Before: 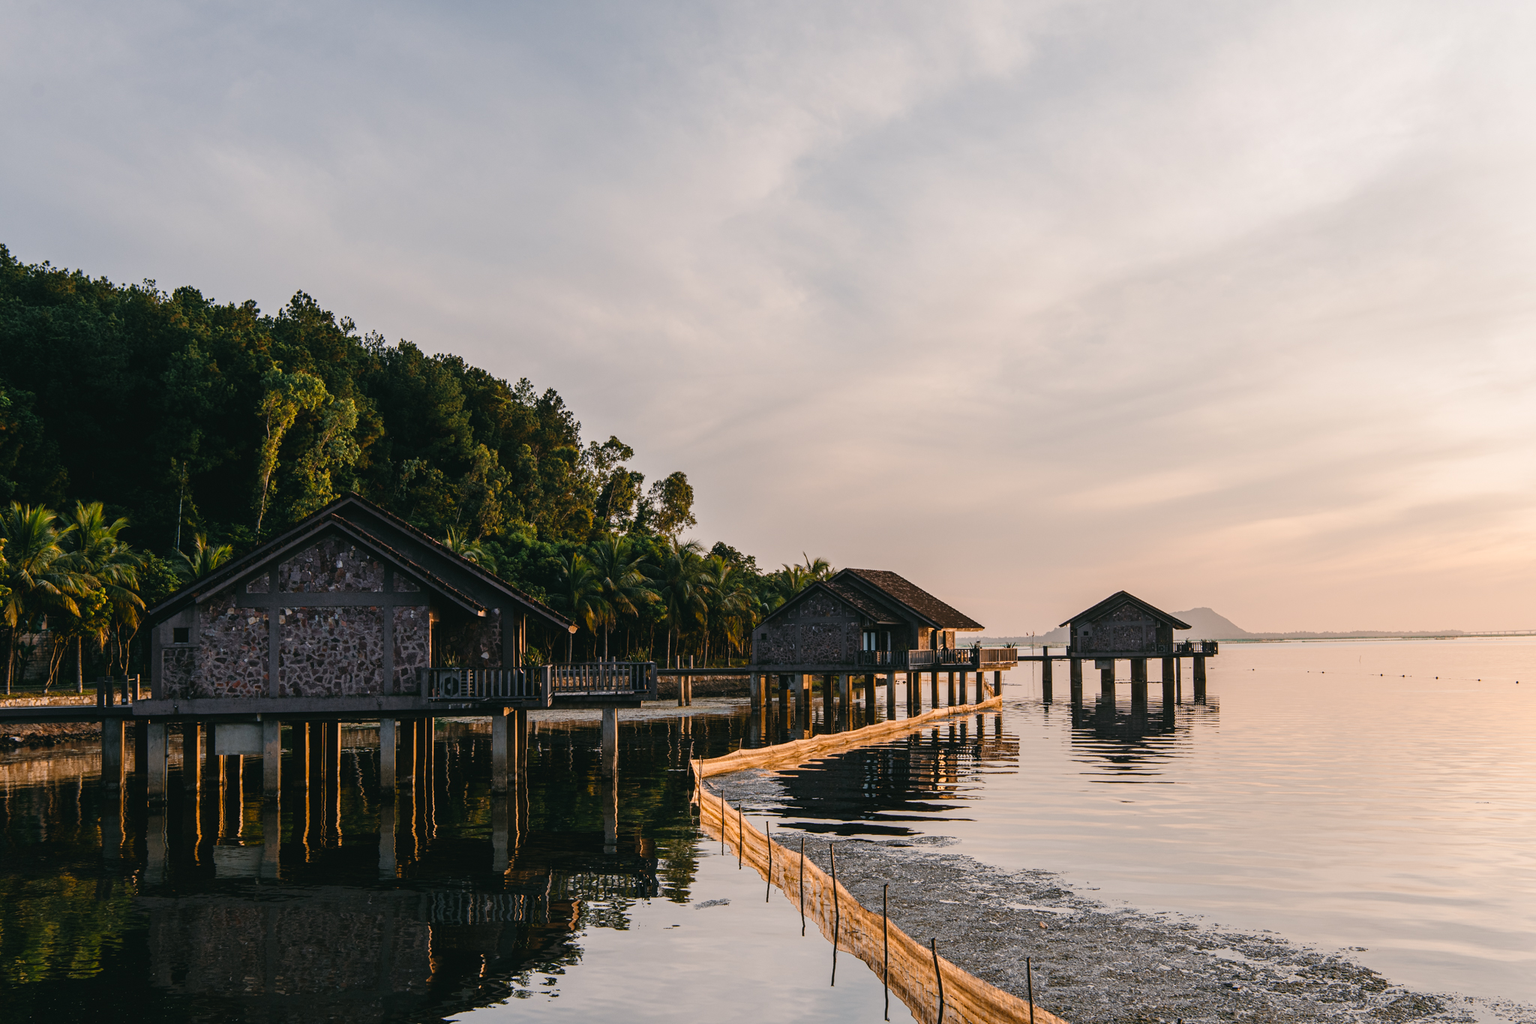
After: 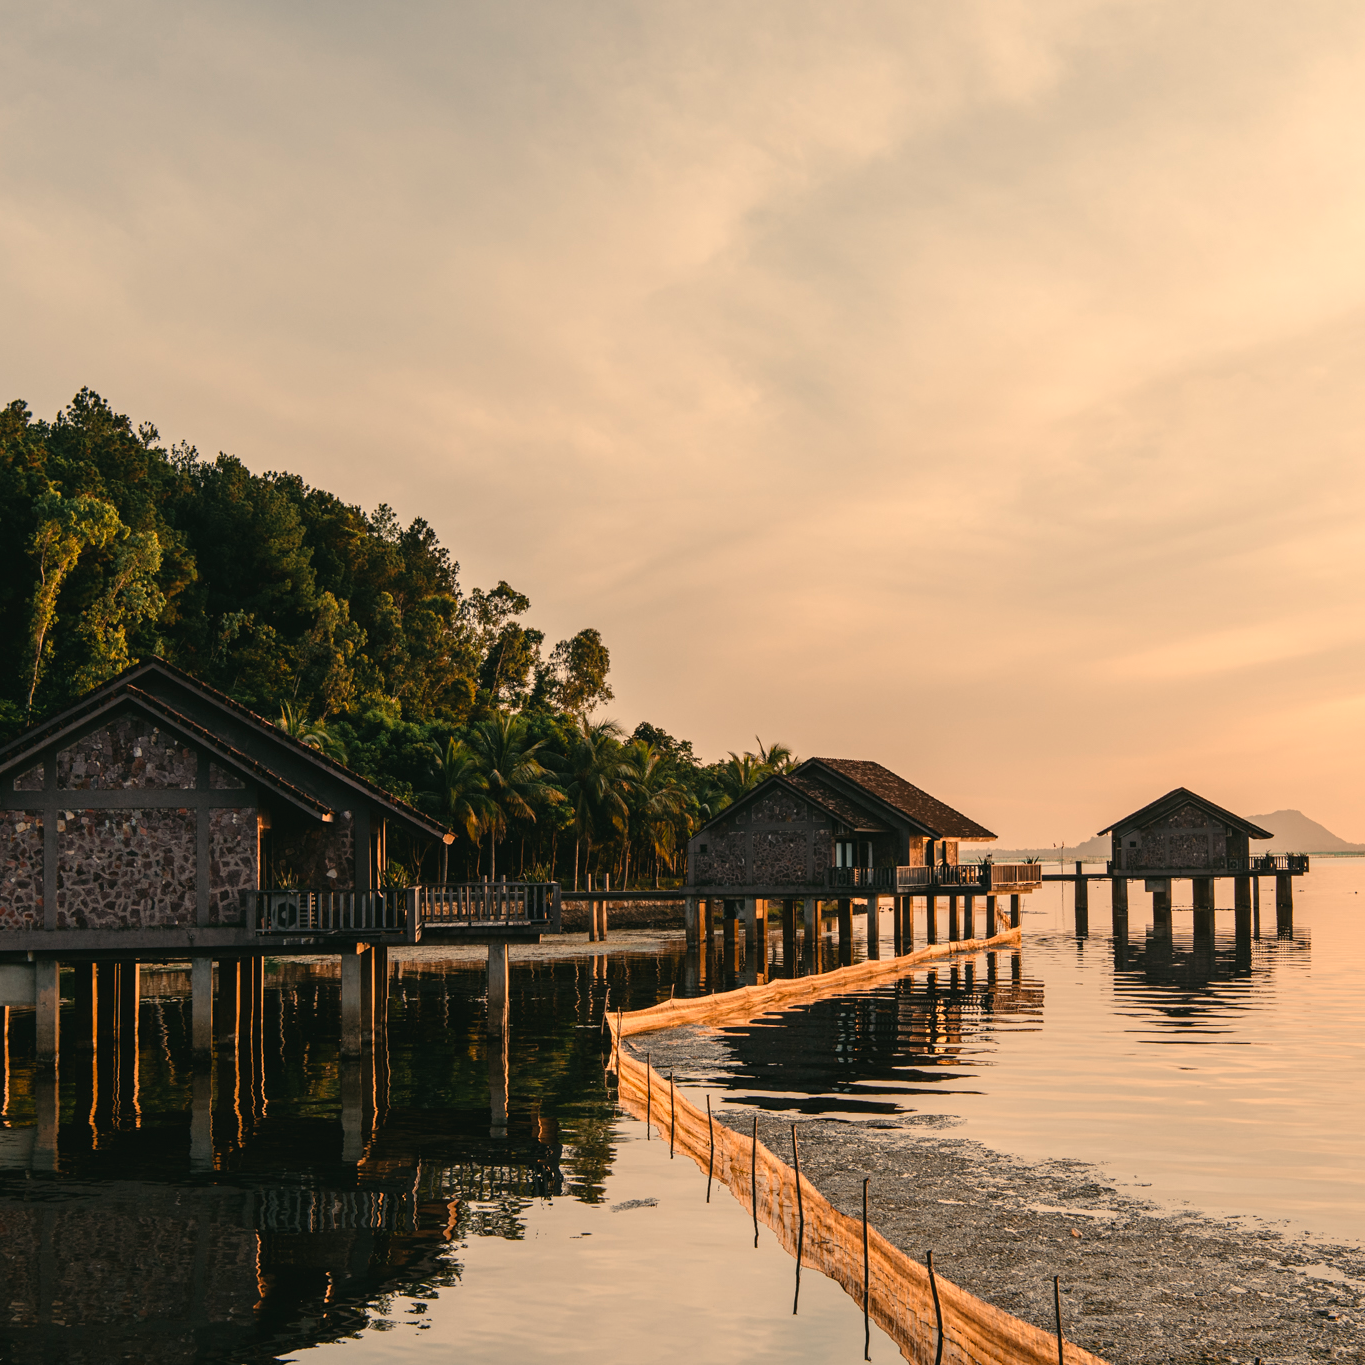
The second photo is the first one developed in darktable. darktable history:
white balance: red 1.123, blue 0.83
crop: left 15.419%, right 17.914%
